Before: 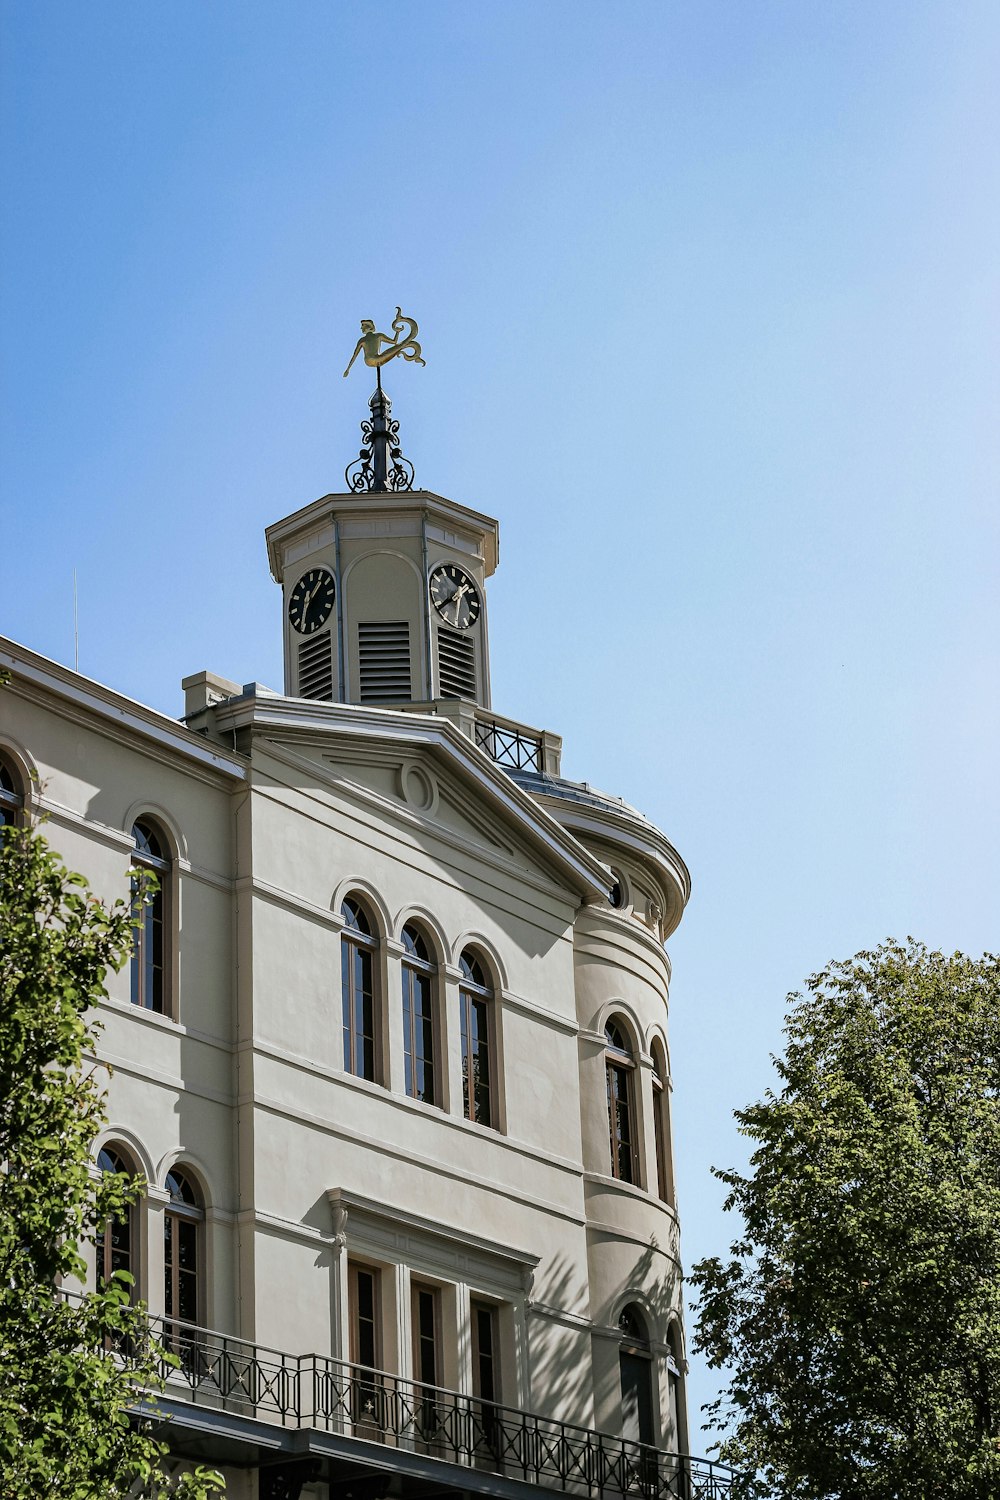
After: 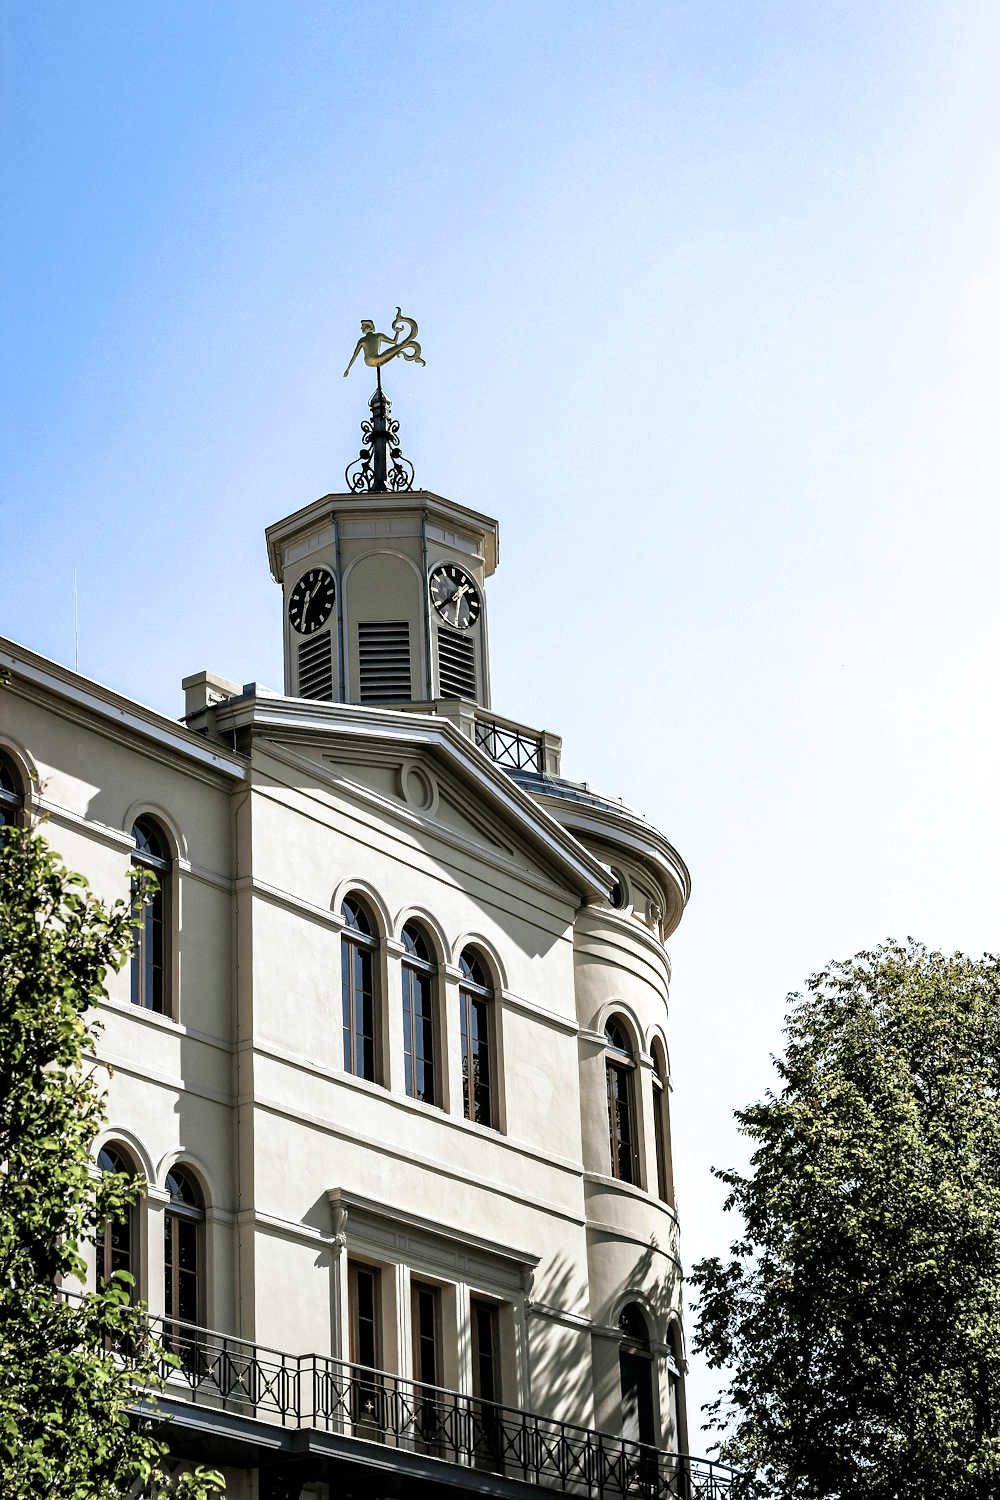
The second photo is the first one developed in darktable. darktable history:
exposure: exposure 0.236 EV
filmic rgb: white relative exposure 2.2 EV, hardness 6.97
